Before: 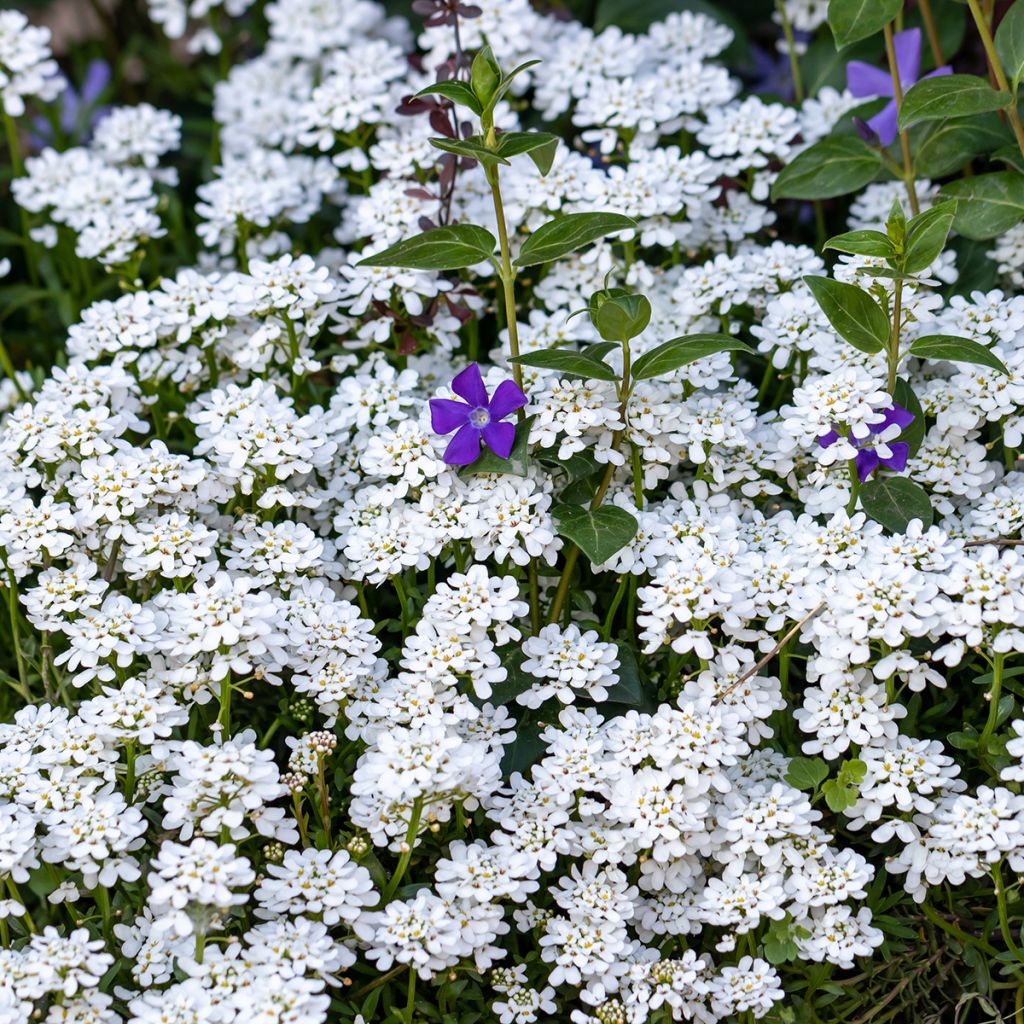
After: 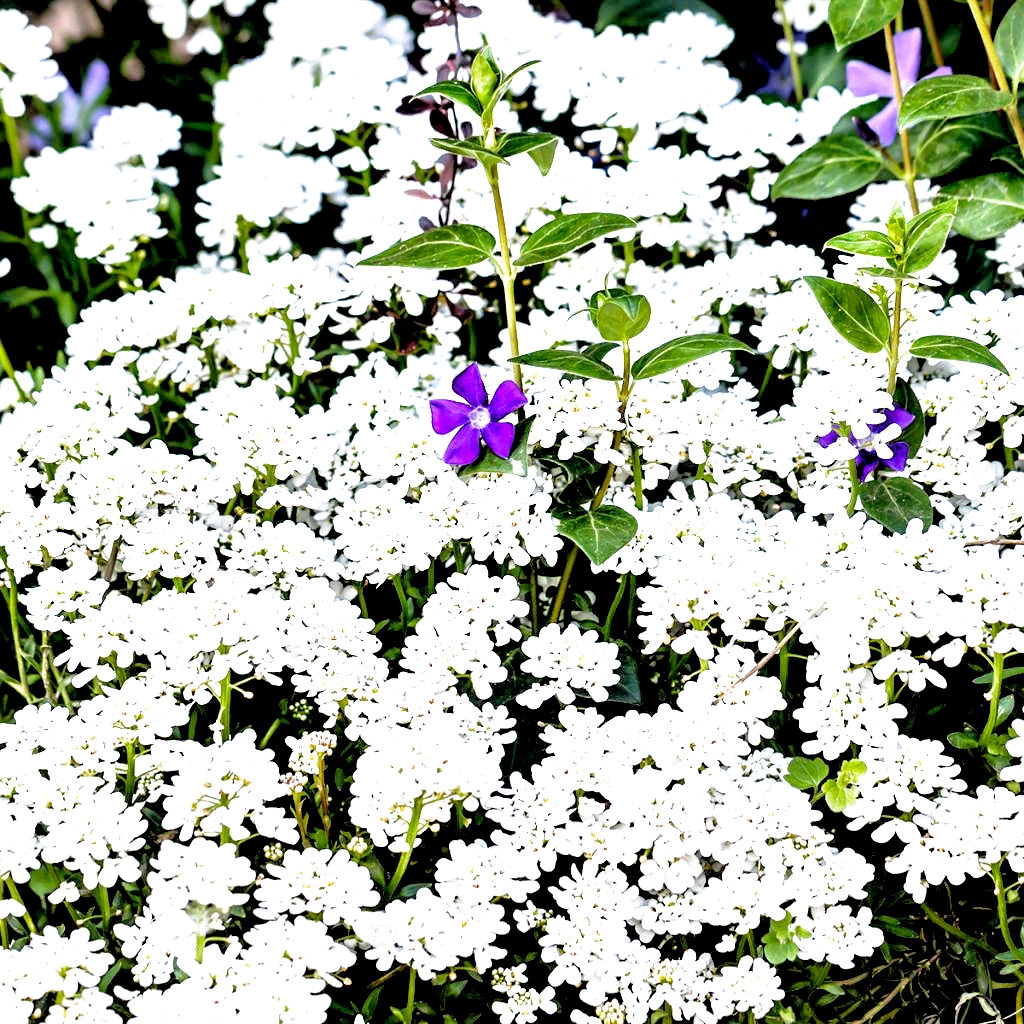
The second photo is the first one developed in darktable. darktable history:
contrast brightness saturation: contrast 0.05, brightness 0.06, saturation 0.01
exposure: black level correction 0.001, exposure 0.5 EV, compensate exposure bias true, compensate highlight preservation false
local contrast: mode bilateral grid, contrast 25, coarseness 60, detail 151%, midtone range 0.2
filmic rgb: middle gray luminance 8.8%, black relative exposure -6.3 EV, white relative exposure 2.7 EV, threshold 6 EV, target black luminance 0%, hardness 4.74, latitude 73.47%, contrast 1.332, shadows ↔ highlights balance 10.13%, add noise in highlights 0, preserve chrominance no, color science v3 (2019), use custom middle-gray values true, iterations of high-quality reconstruction 0, contrast in highlights soft, enable highlight reconstruction true
rgb levels: levels [[0.034, 0.472, 0.904], [0, 0.5, 1], [0, 0.5, 1]]
